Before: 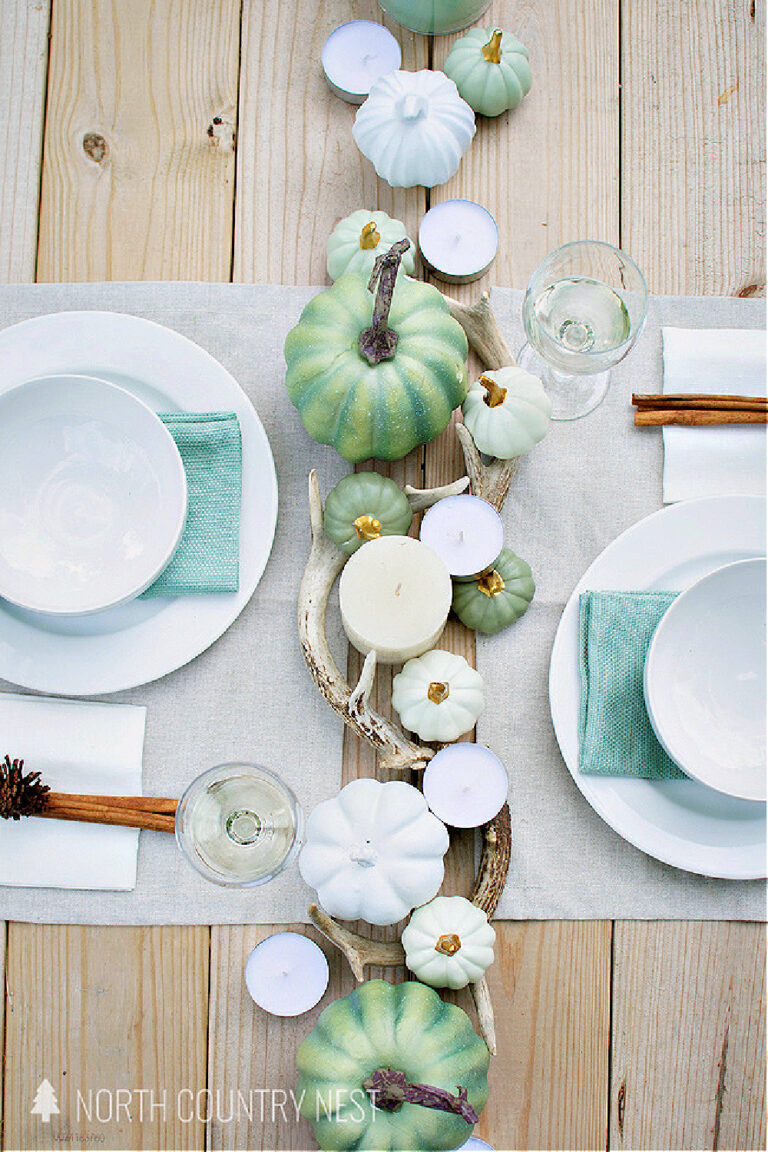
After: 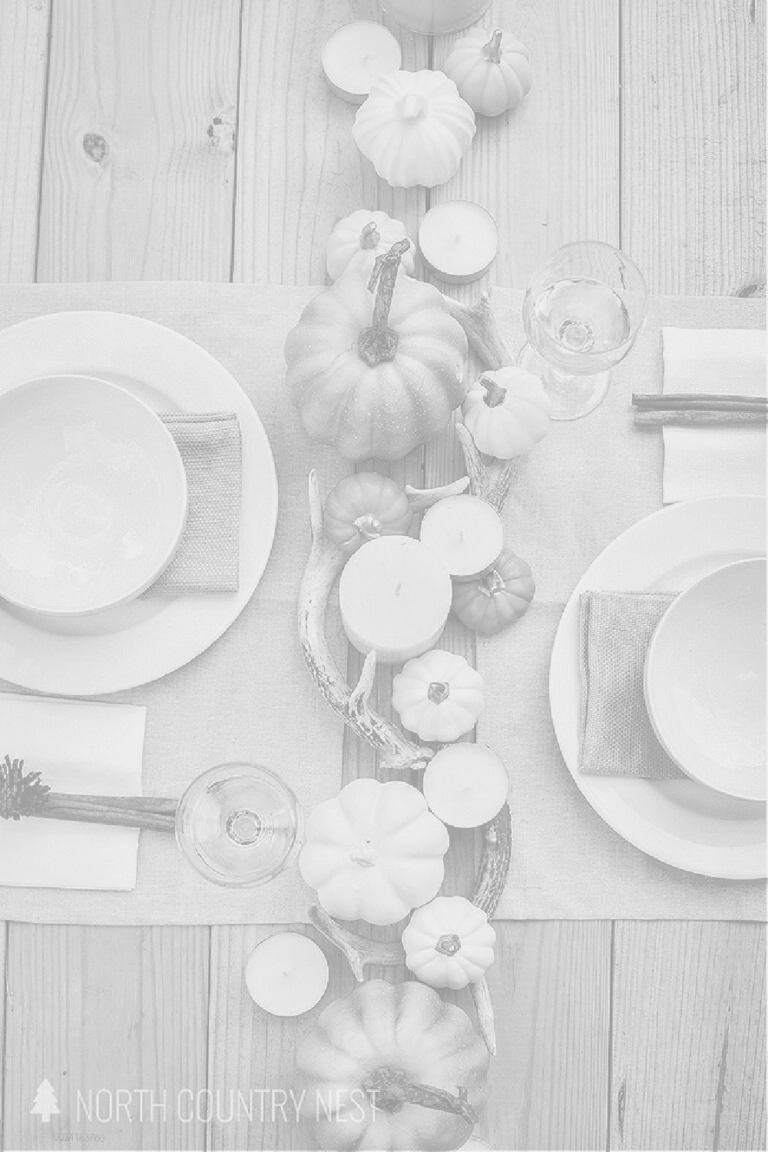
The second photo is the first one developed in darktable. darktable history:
local contrast: detail 130%
exposure: exposure 0.131 EV, compensate highlight preservation false
monochrome: a -6.99, b 35.61, size 1.4
shadows and highlights: shadows 12, white point adjustment 1.2, soften with gaussian
colorize: hue 331.2°, saturation 69%, source mix 30.28%, lightness 69.02%, version 1
